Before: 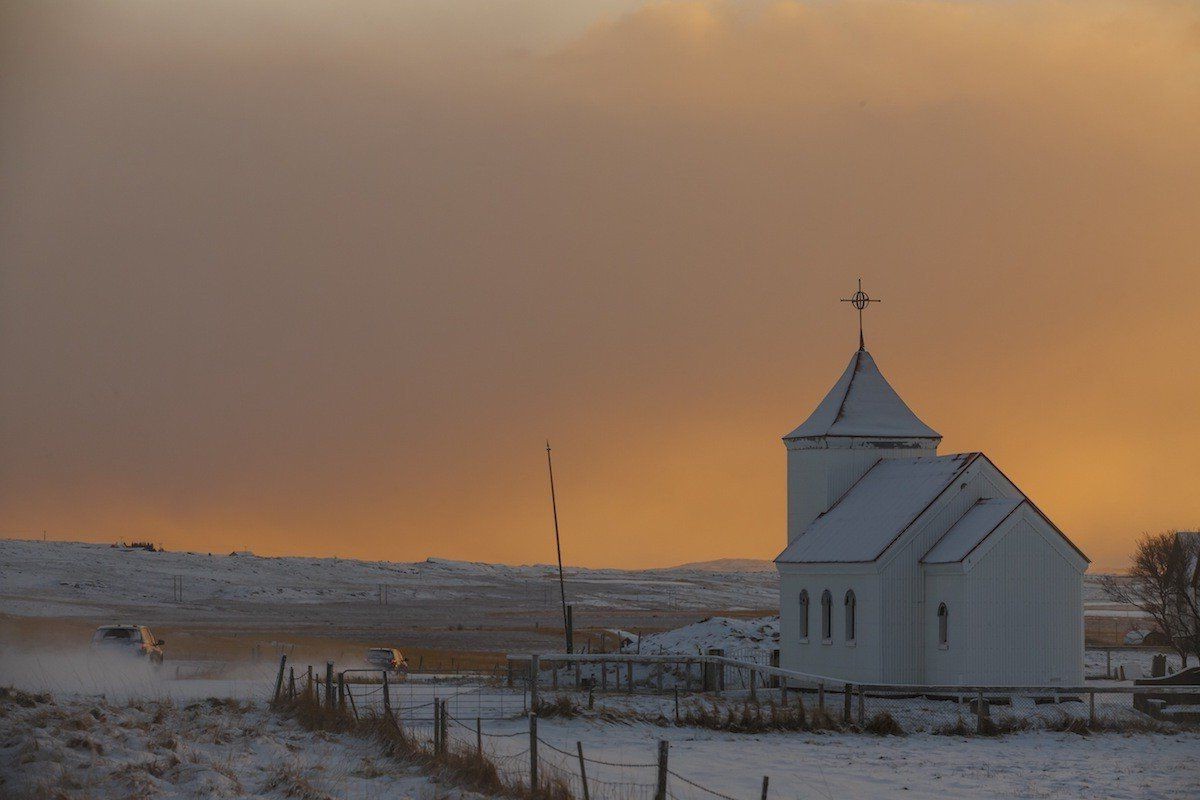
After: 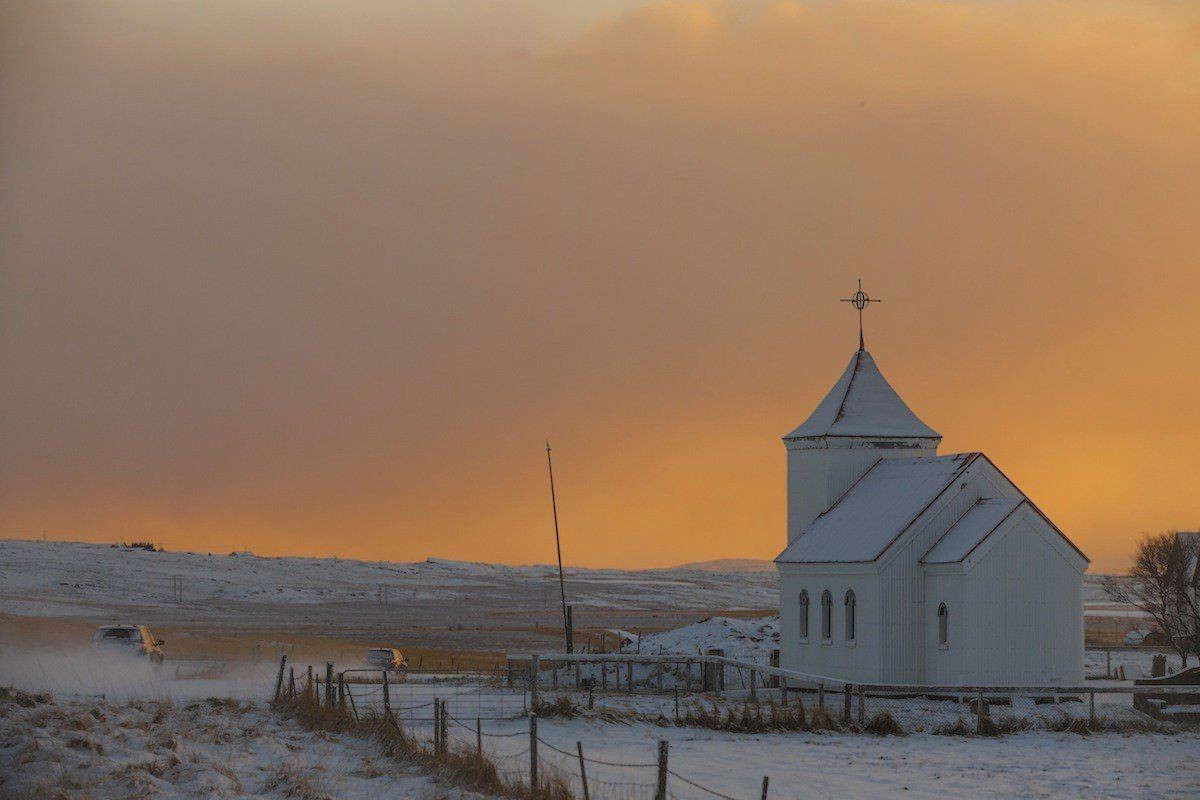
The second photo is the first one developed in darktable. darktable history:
contrast brightness saturation: contrast 0.03, brightness 0.06, saturation 0.13
rgb levels: preserve colors max RGB
